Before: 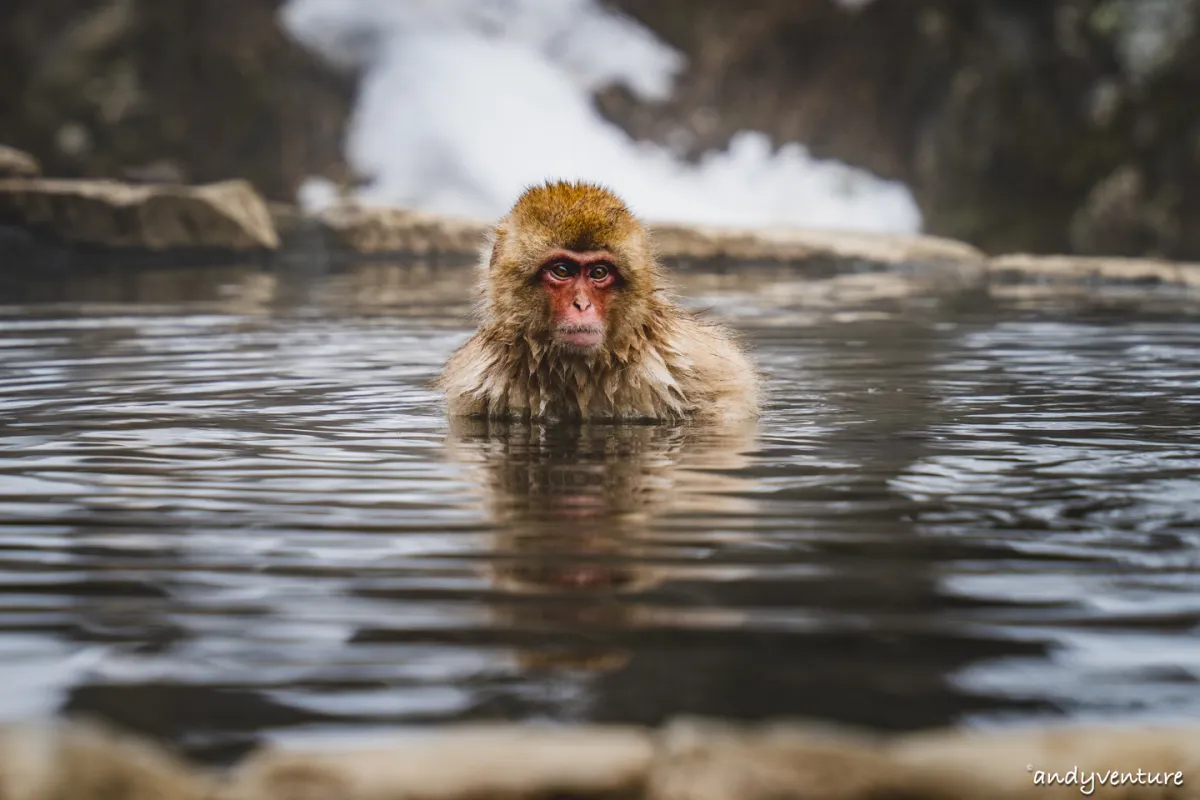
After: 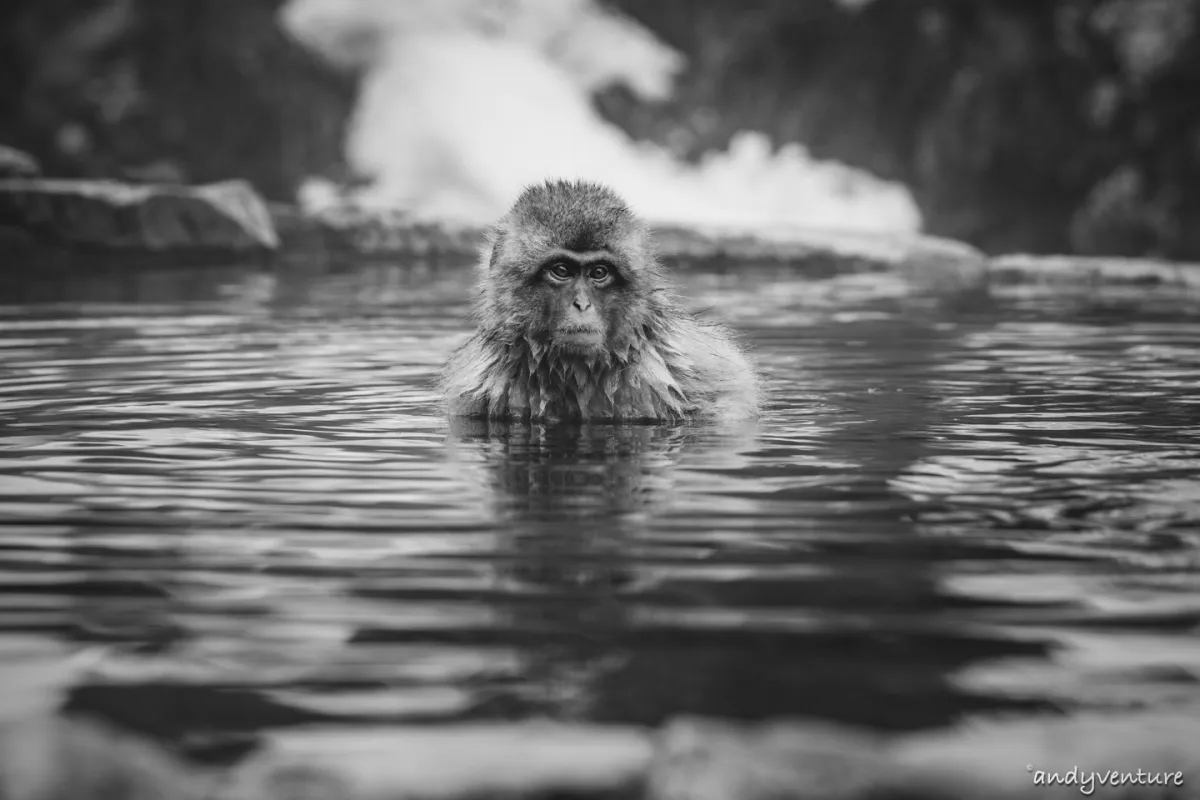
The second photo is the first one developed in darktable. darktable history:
monochrome: on, module defaults
vignetting: on, module defaults
